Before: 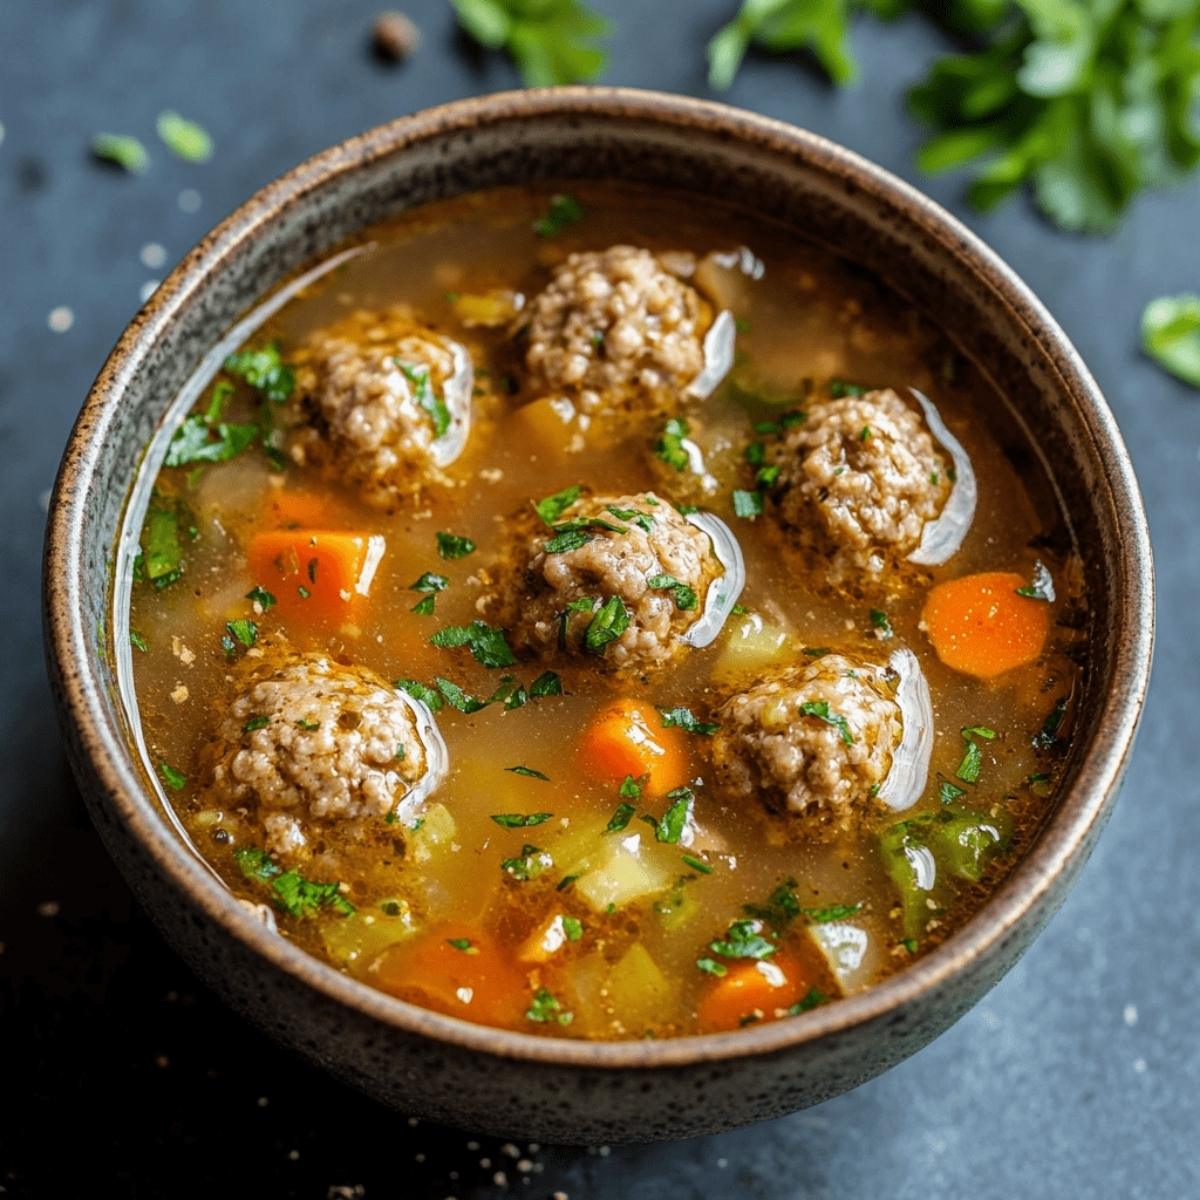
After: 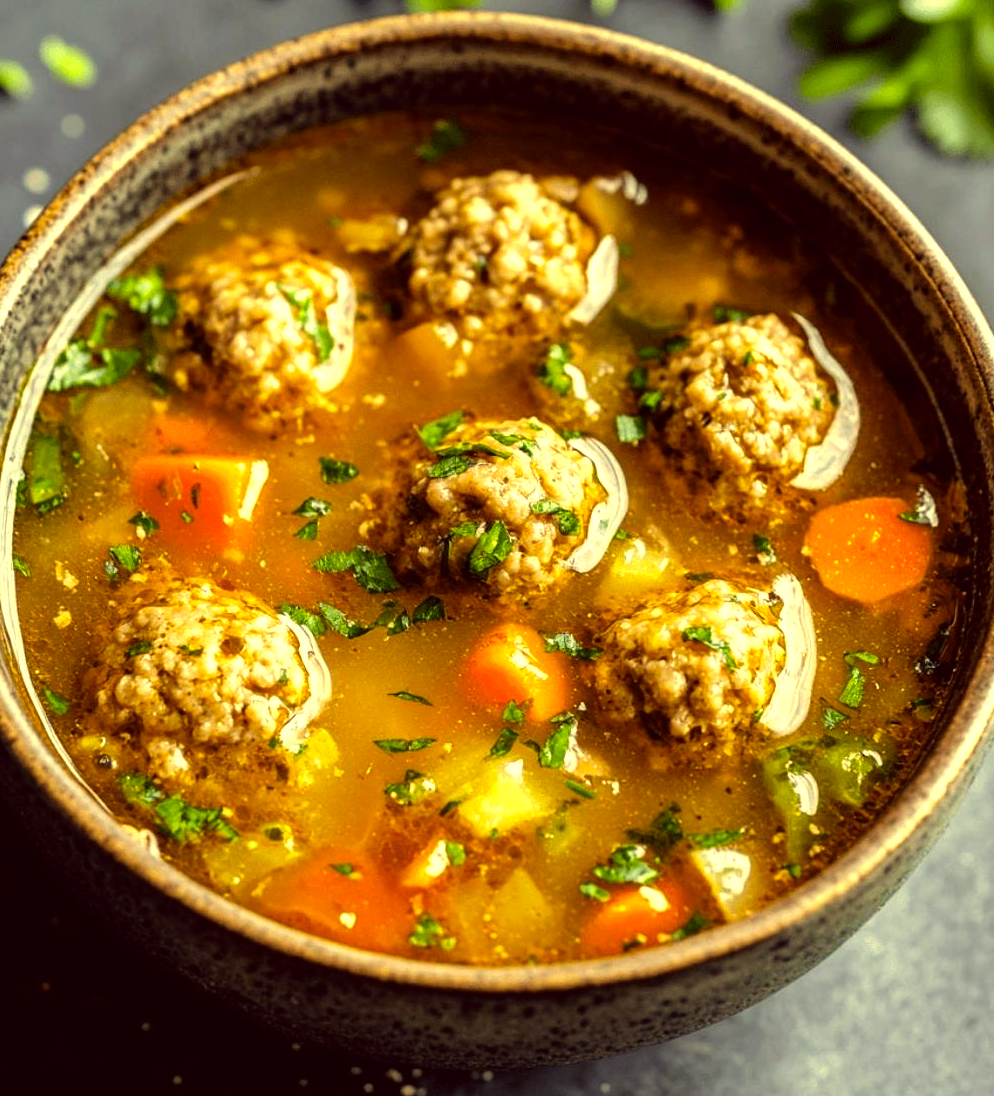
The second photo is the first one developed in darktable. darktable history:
tone equalizer: -8 EV -0.728 EV, -7 EV -0.705 EV, -6 EV -0.584 EV, -5 EV -0.421 EV, -3 EV 0.375 EV, -2 EV 0.6 EV, -1 EV 0.679 EV, +0 EV 0.741 EV
crop: left 9.787%, top 6.269%, right 7.345%, bottom 2.332%
color correction: highlights a* -0.346, highlights b* 39.7, shadows a* 9.49, shadows b* -0.686
